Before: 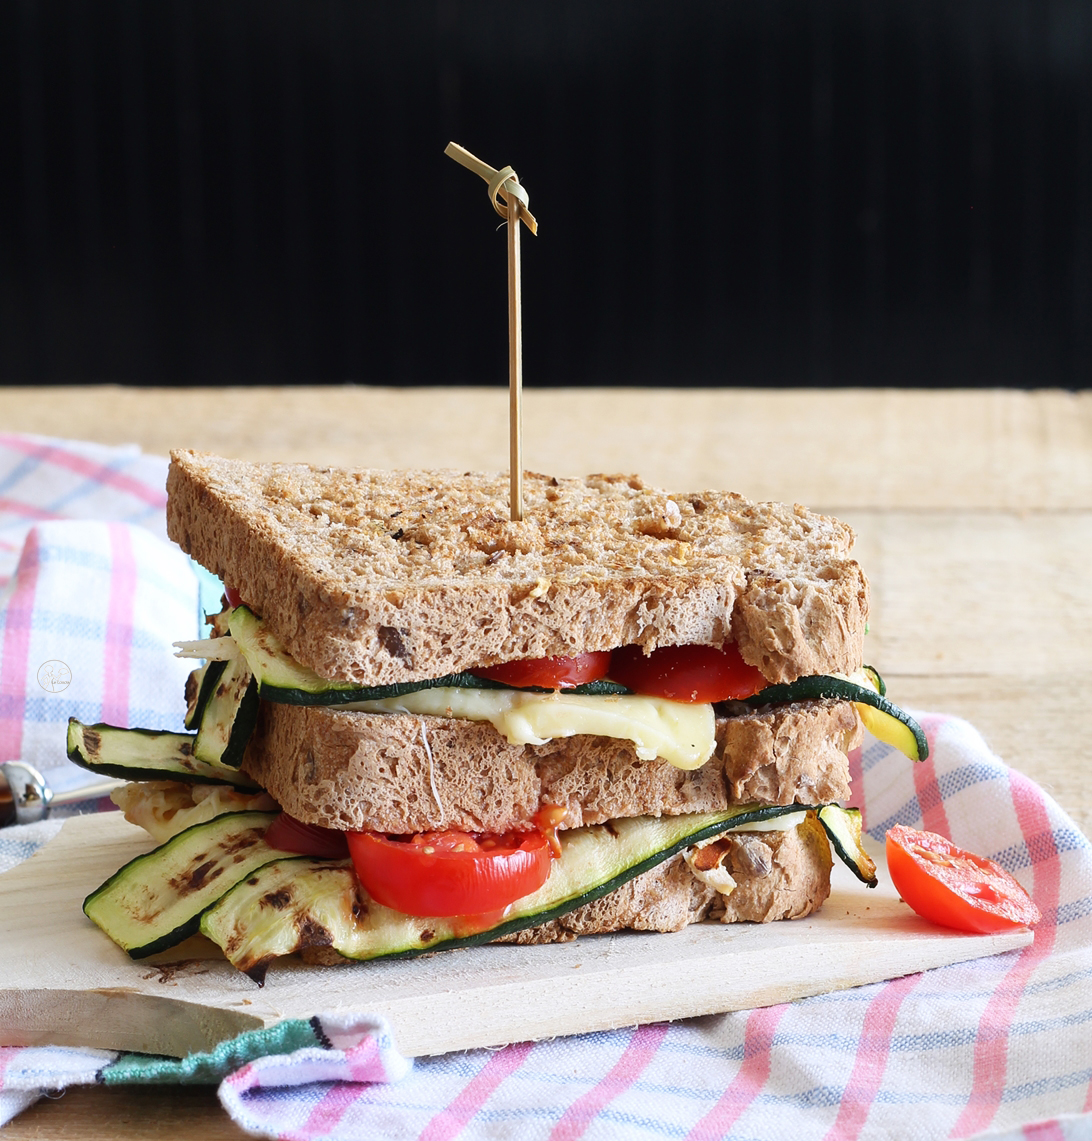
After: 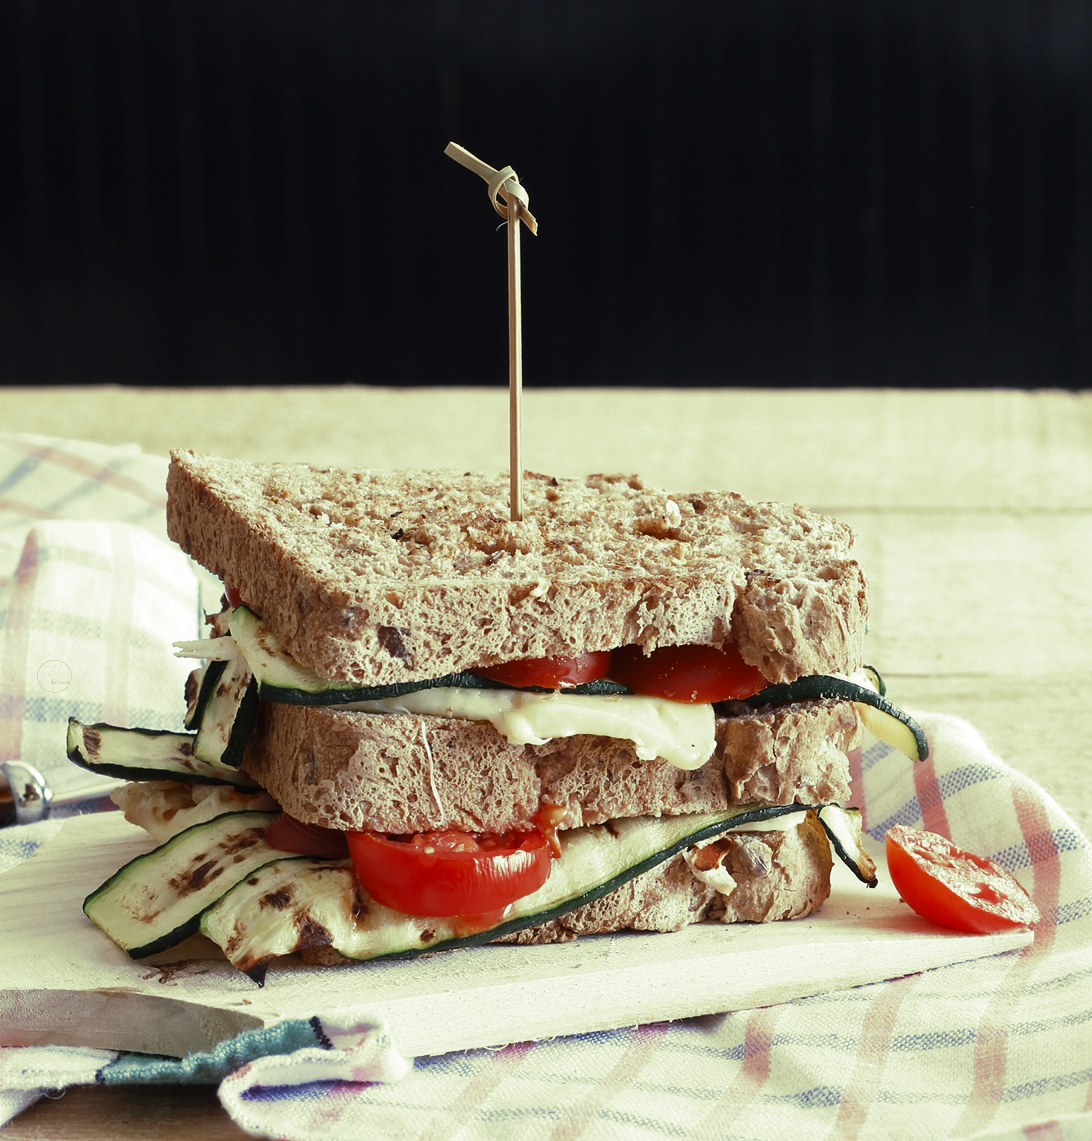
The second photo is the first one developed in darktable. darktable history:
split-toning: shadows › hue 290.82°, shadows › saturation 0.34, highlights › saturation 0.38, balance 0, compress 50%
color zones: curves: ch0 [(0, 0.5) (0.125, 0.4) (0.25, 0.5) (0.375, 0.4) (0.5, 0.4) (0.625, 0.35) (0.75, 0.35) (0.875, 0.5)]; ch1 [(0, 0.35) (0.125, 0.45) (0.25, 0.35) (0.375, 0.35) (0.5, 0.35) (0.625, 0.35) (0.75, 0.45) (0.875, 0.35)]; ch2 [(0, 0.6) (0.125, 0.5) (0.25, 0.5) (0.375, 0.6) (0.5, 0.6) (0.625, 0.5) (0.75, 0.5) (0.875, 0.5)]
